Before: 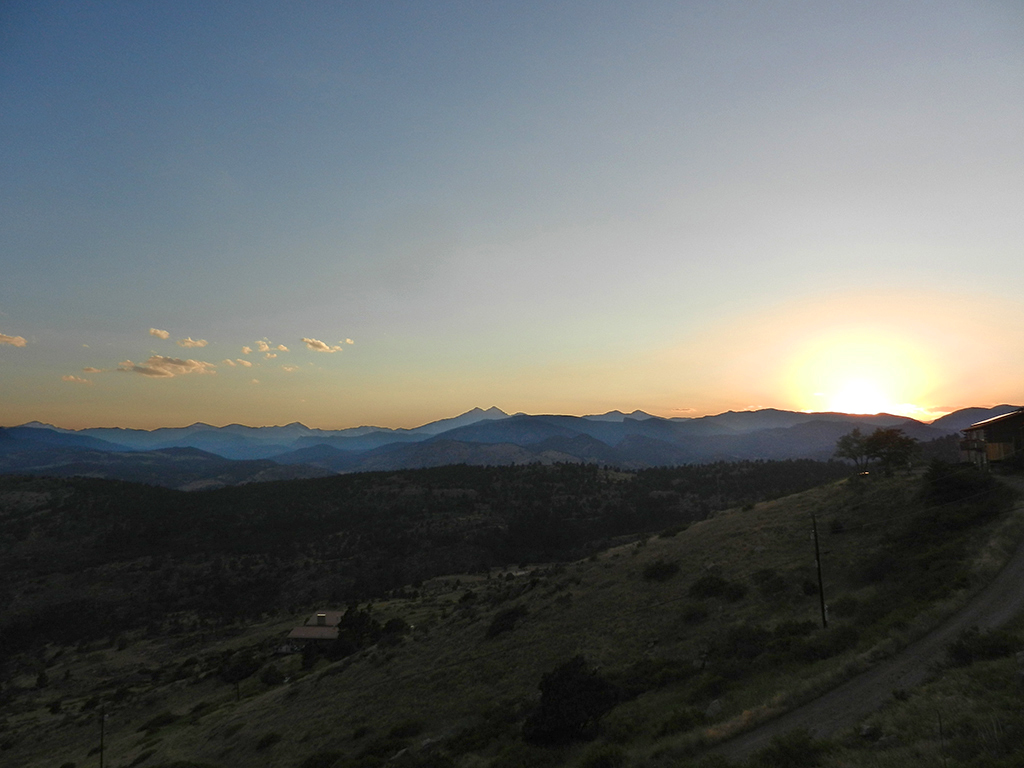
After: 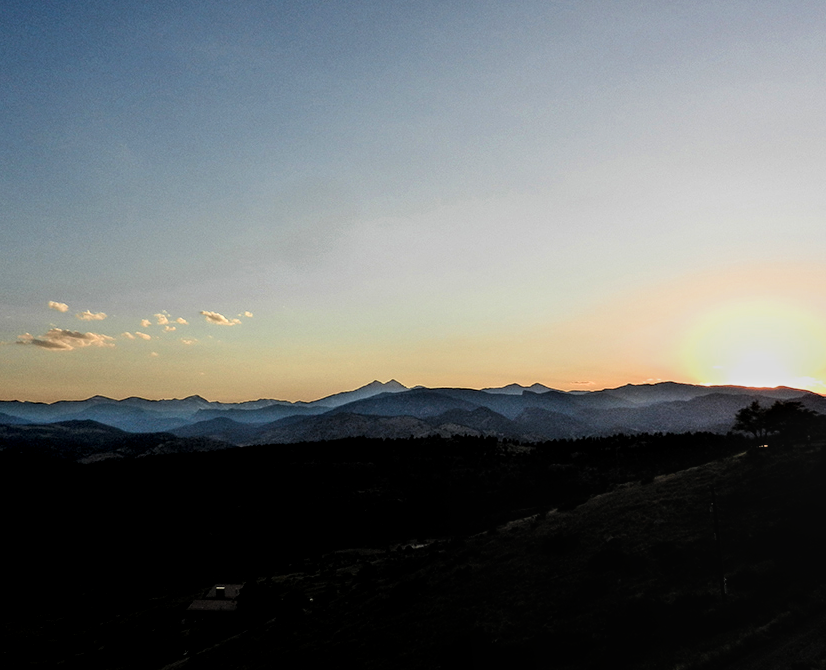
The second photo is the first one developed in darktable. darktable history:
local contrast: detail 160%
contrast brightness saturation: saturation 0.098
crop: left 9.94%, top 3.566%, right 9.307%, bottom 9.149%
filmic rgb: black relative exposure -5 EV, white relative exposure 3.97 EV, threshold 3 EV, hardness 2.91, contrast 1.49, enable highlight reconstruction true
